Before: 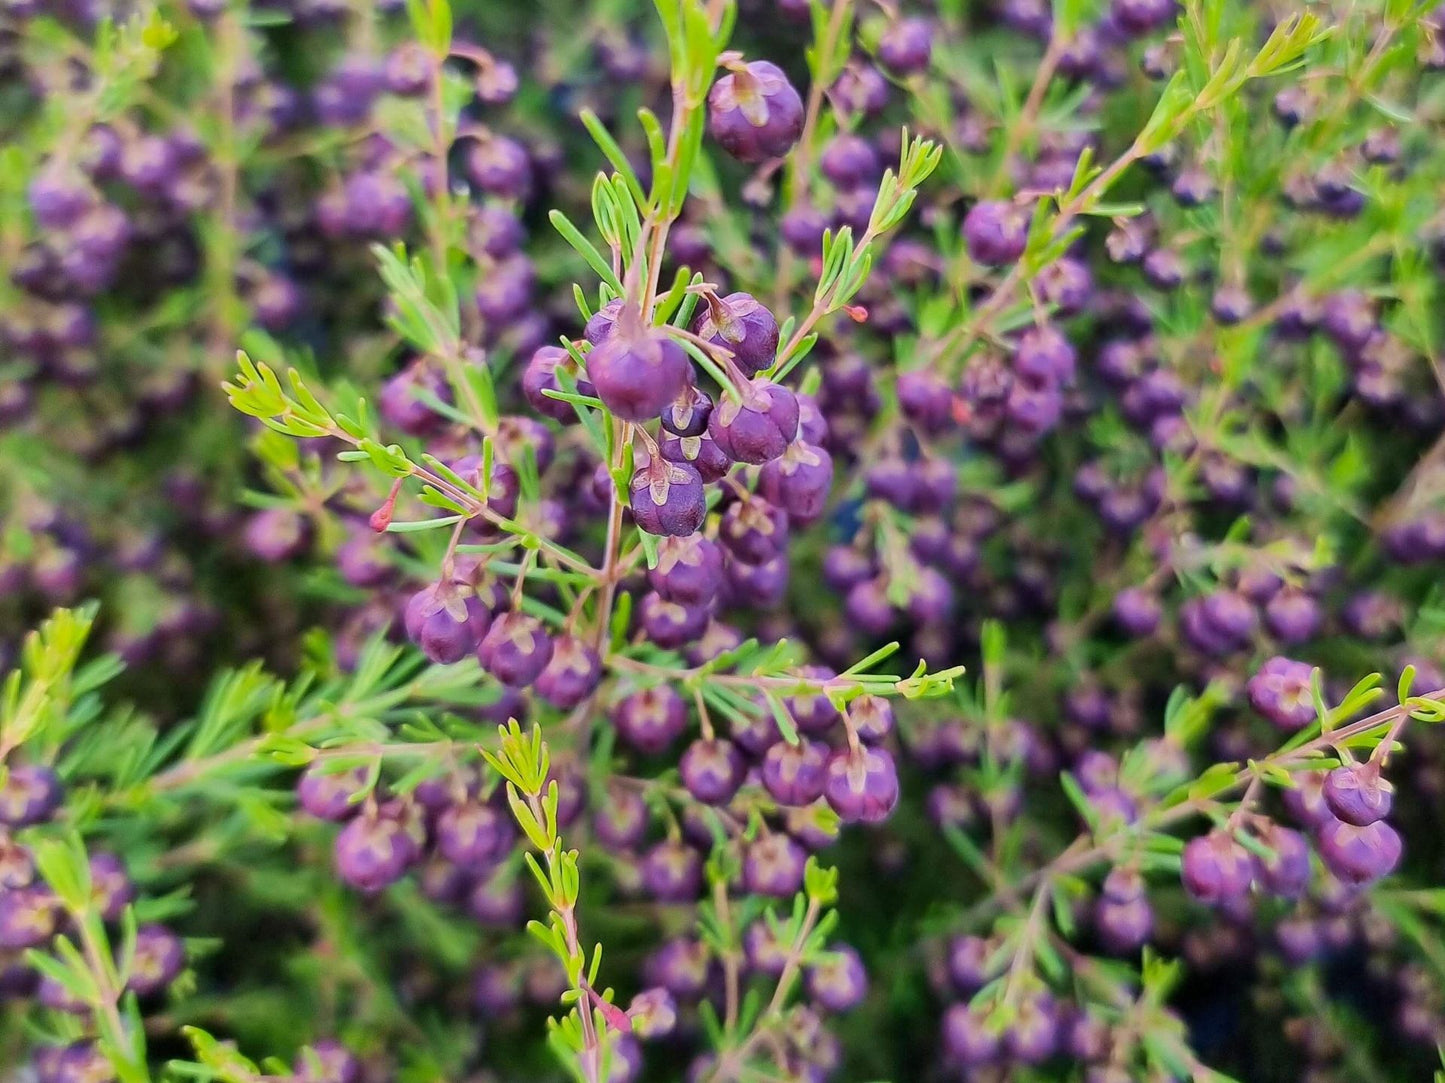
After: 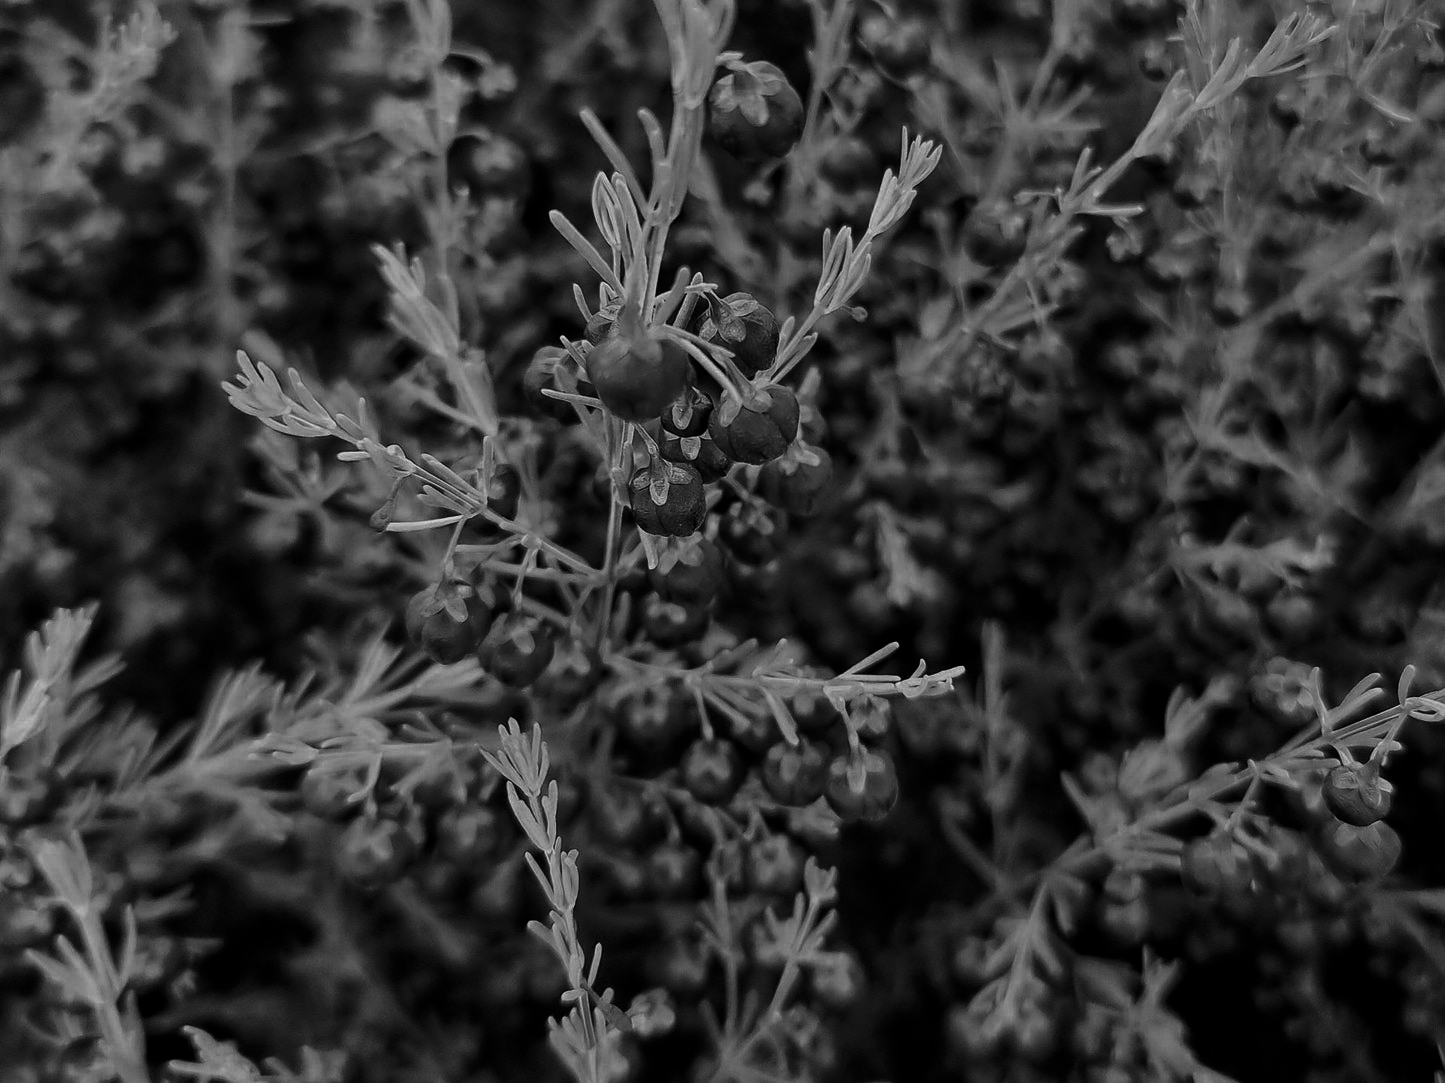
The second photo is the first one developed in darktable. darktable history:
contrast brightness saturation: contrast -0.03, brightness -0.59, saturation -1
color balance rgb: shadows lift › chroma 2%, shadows lift › hue 217.2°, power › chroma 0.25%, power › hue 60°, highlights gain › chroma 1.5%, highlights gain › hue 309.6°, global offset › luminance -0.5%, perceptual saturation grading › global saturation 15%, global vibrance 20%
